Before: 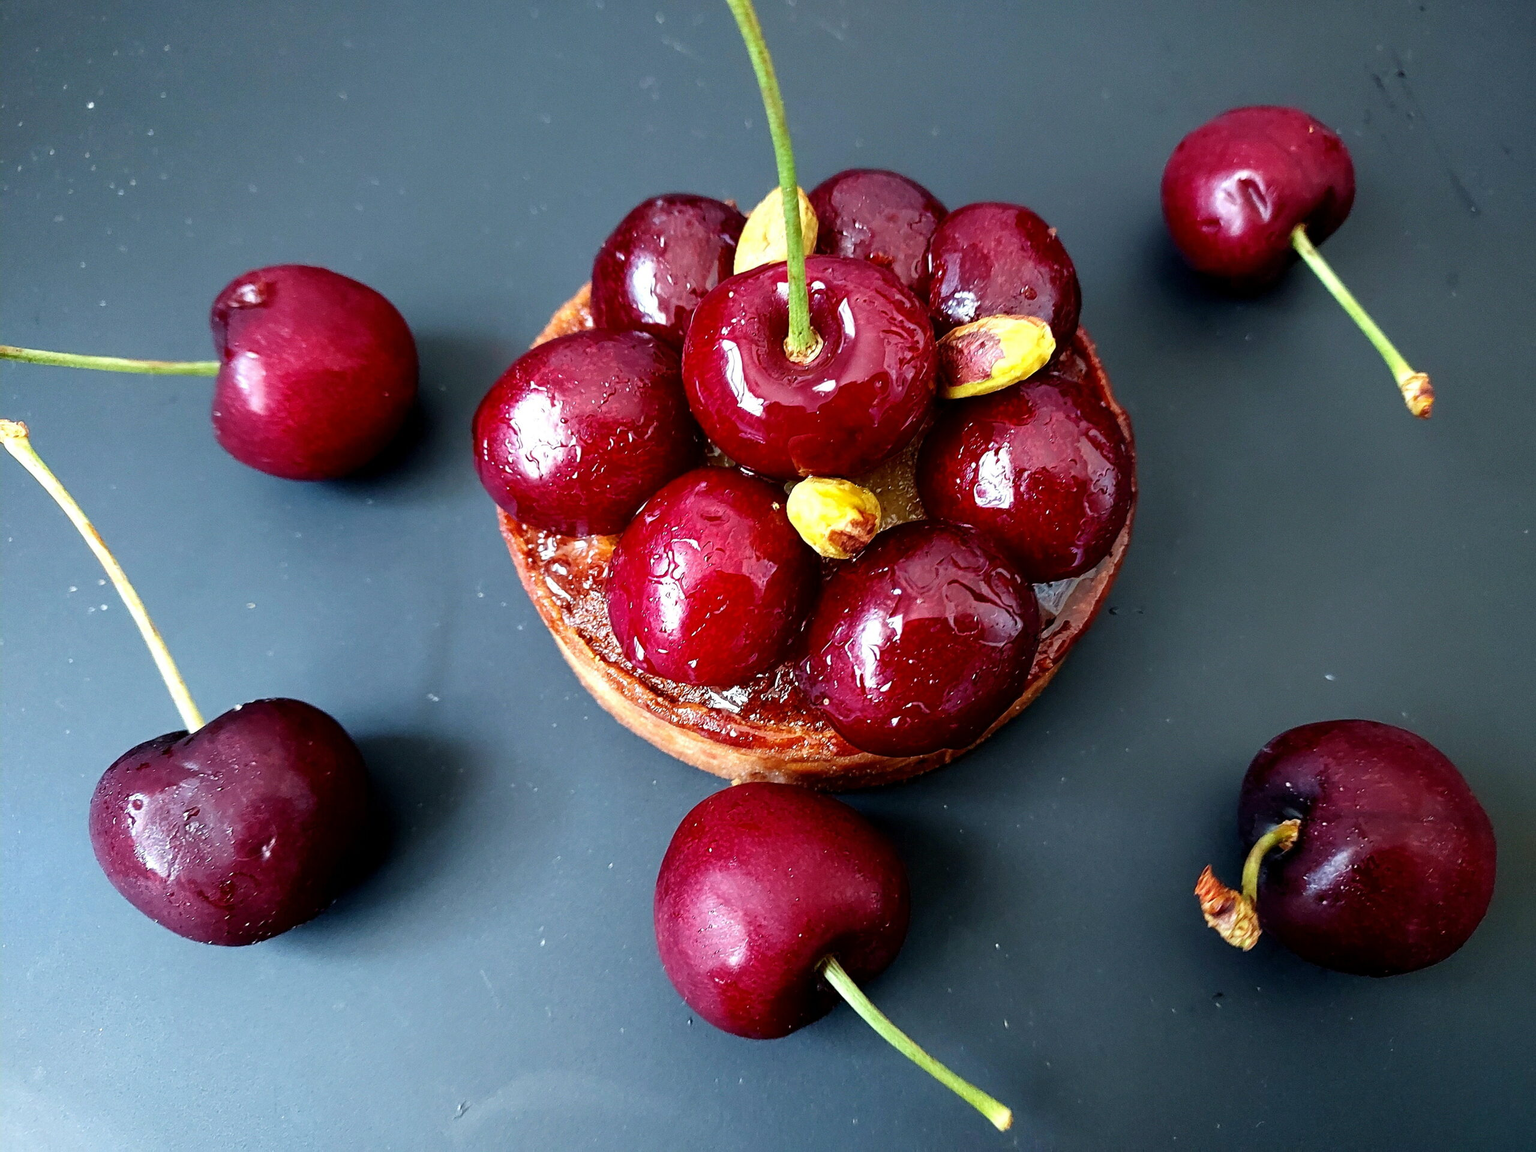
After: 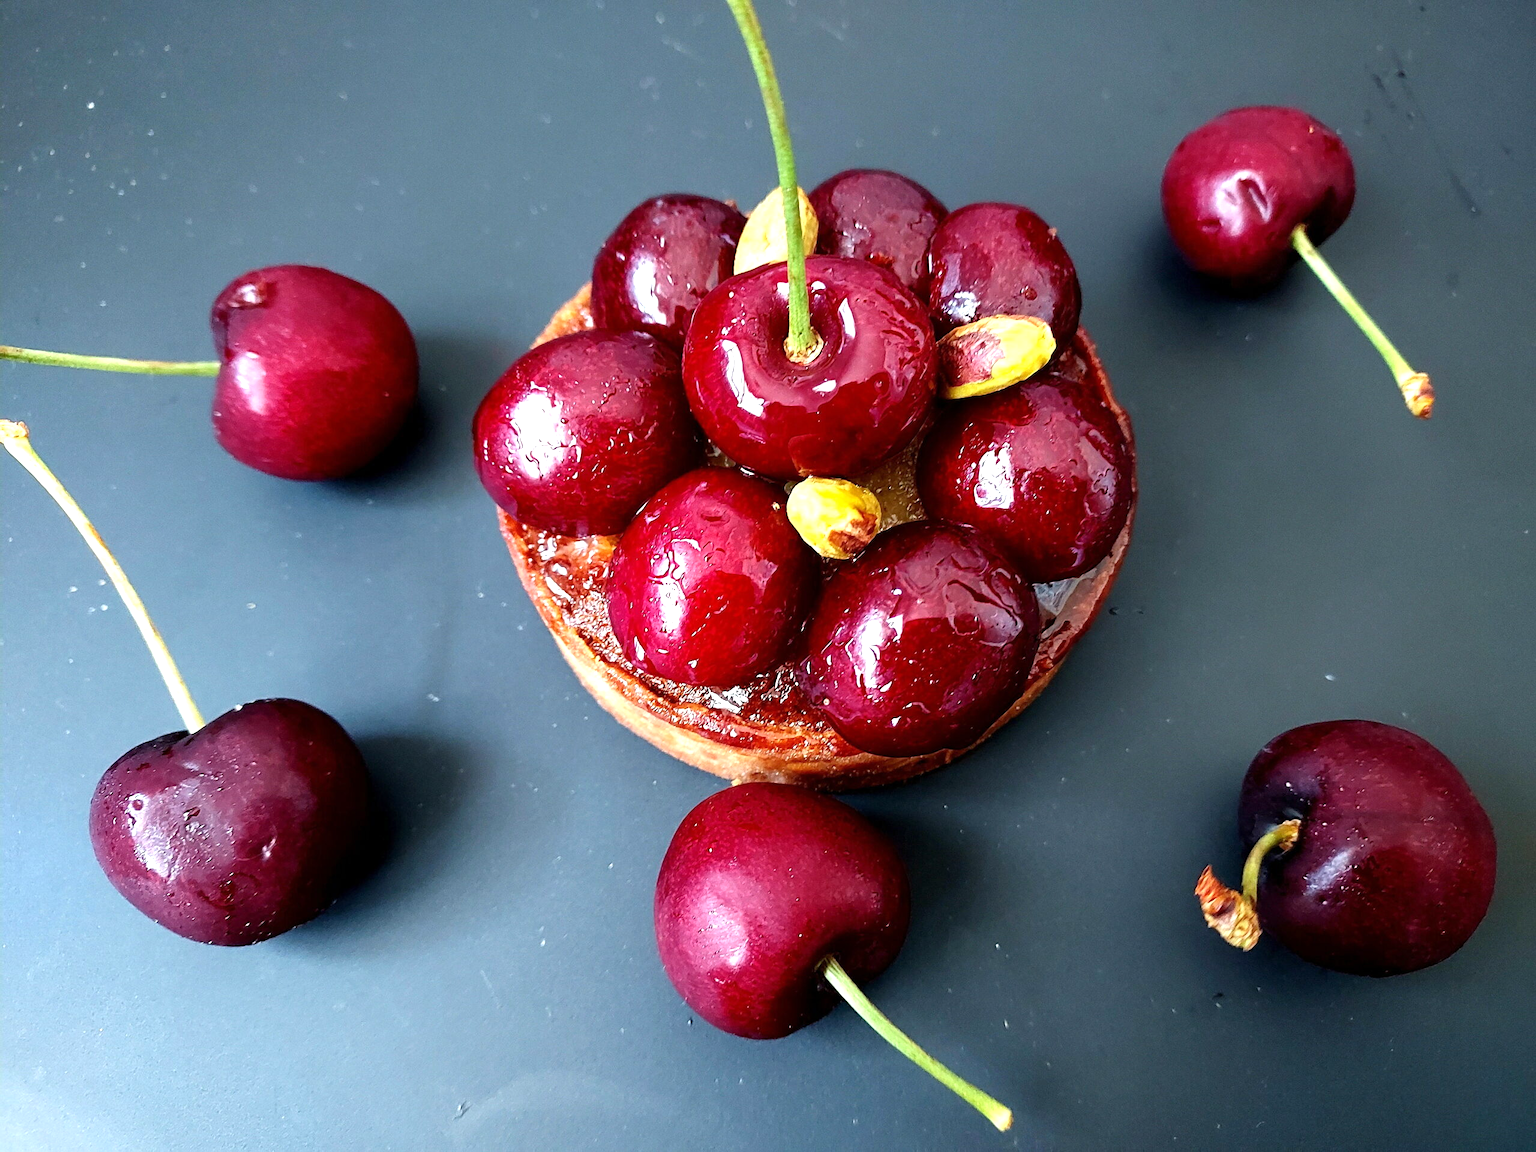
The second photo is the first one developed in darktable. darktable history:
exposure: exposure 0.372 EV, compensate highlight preservation false
